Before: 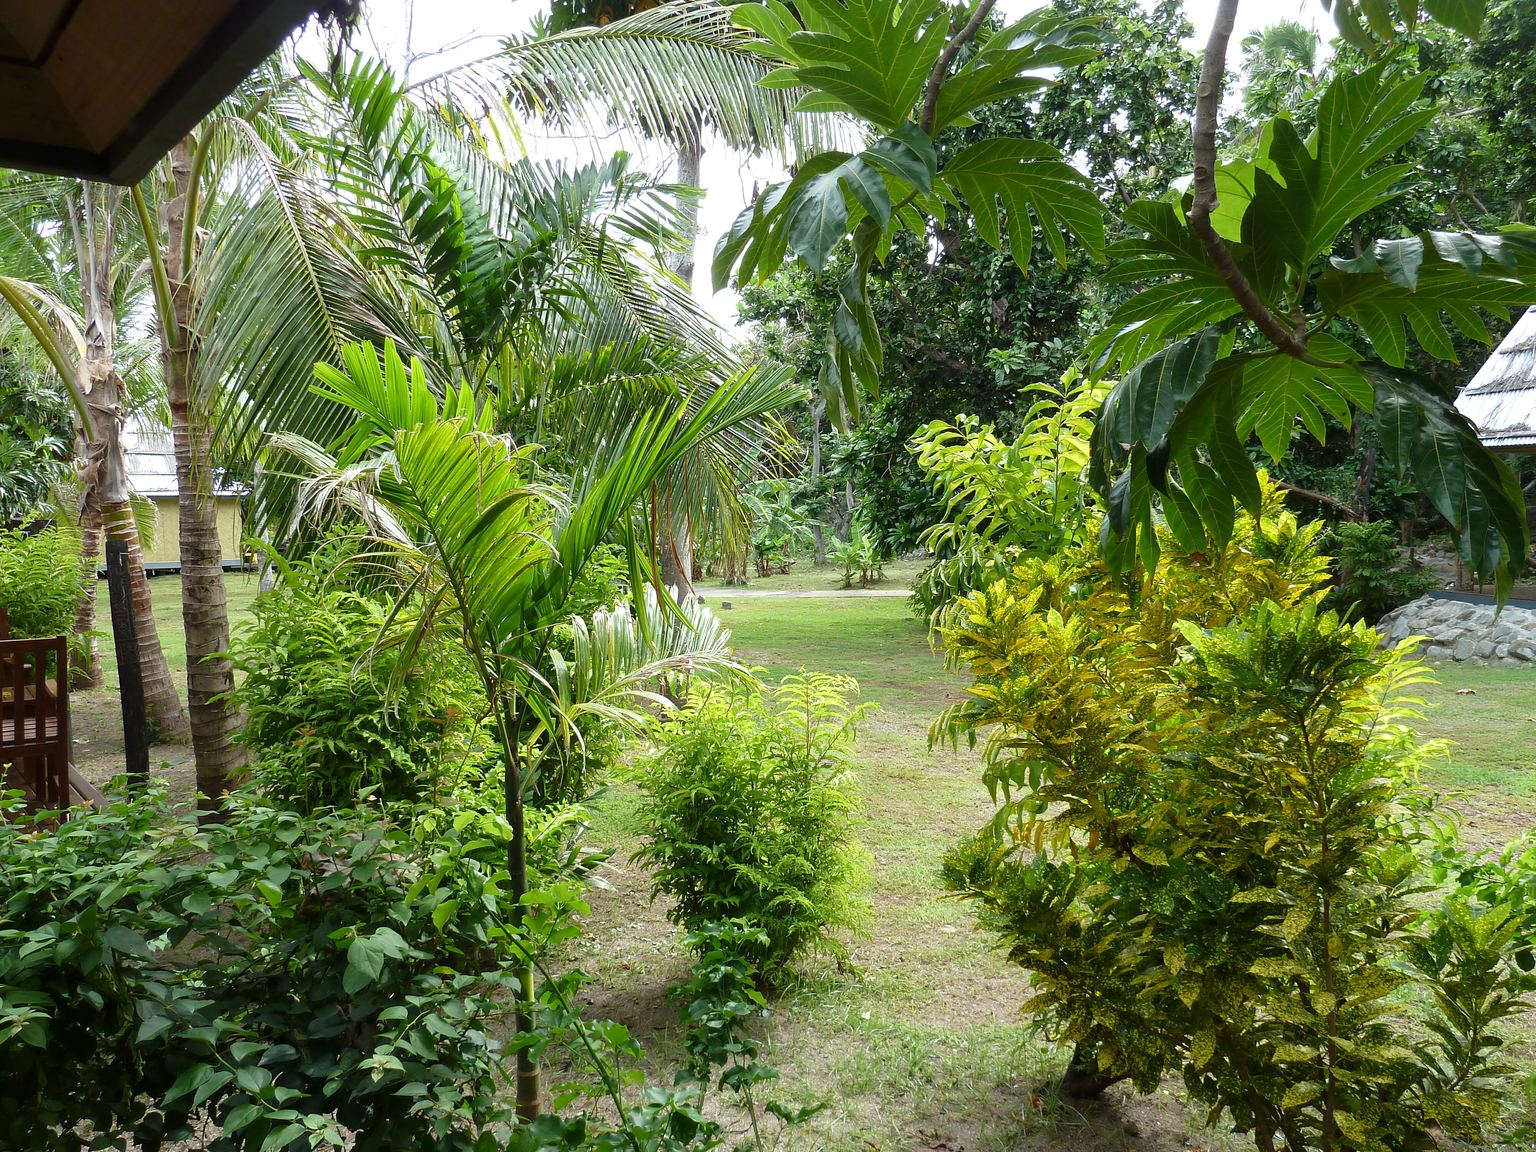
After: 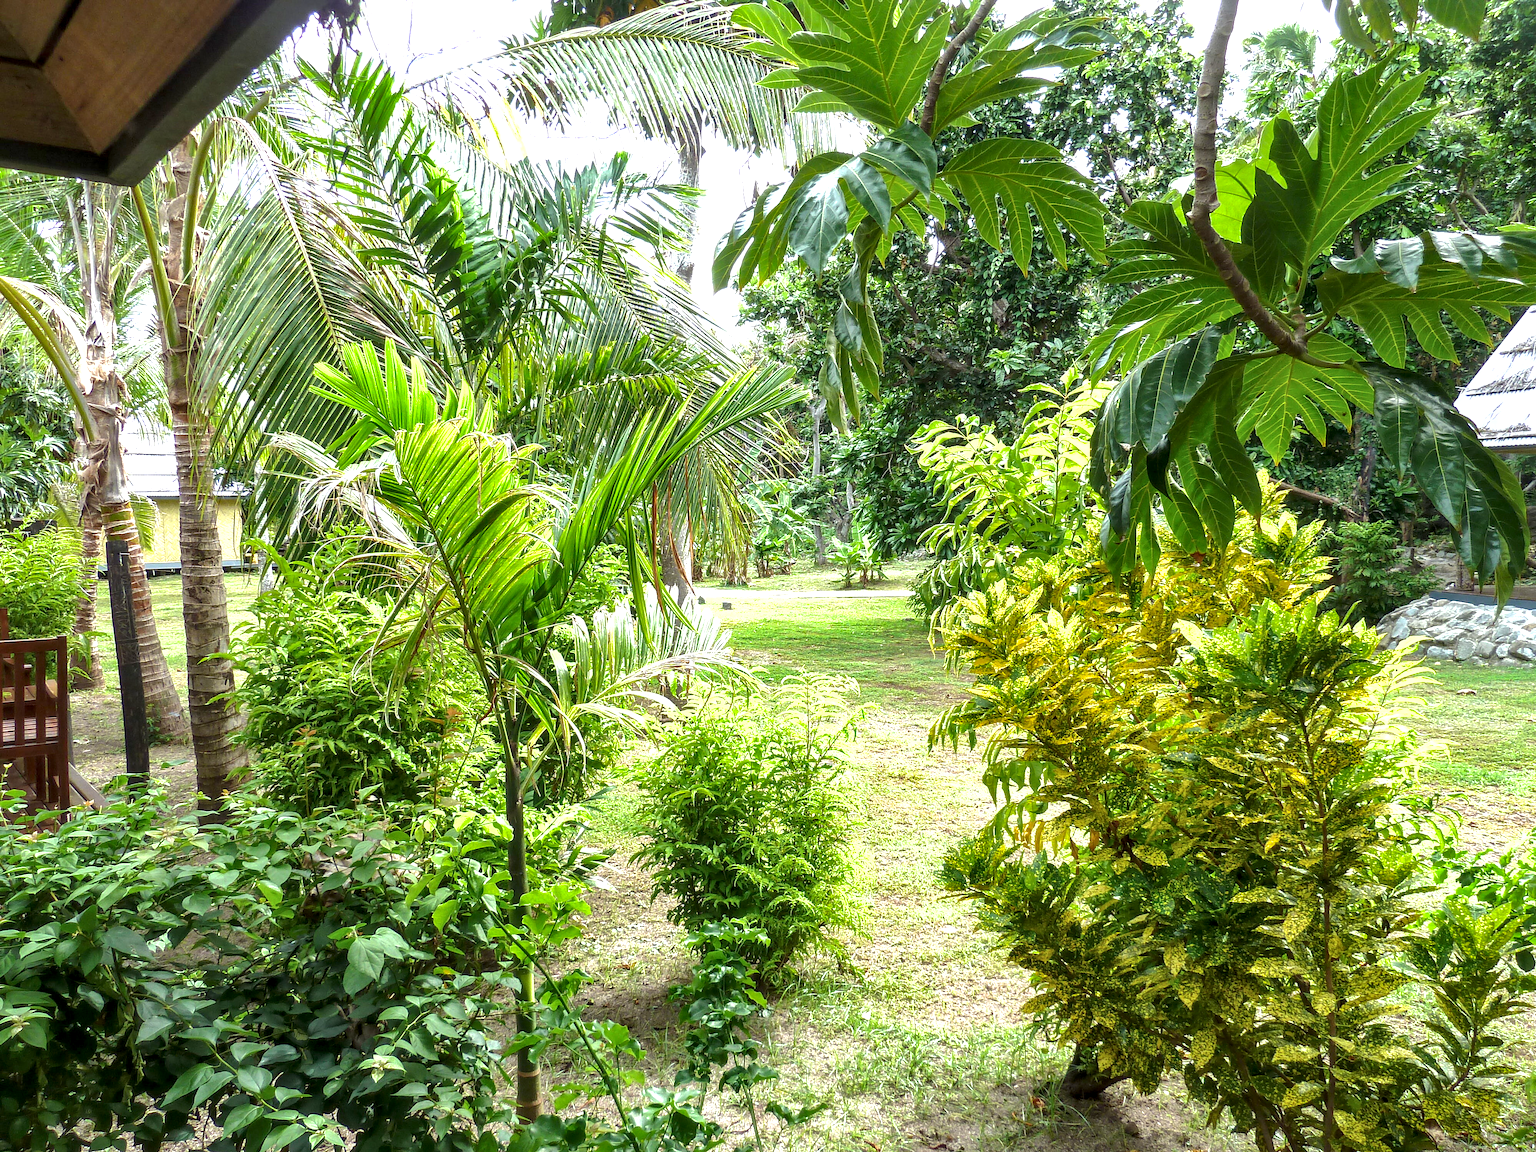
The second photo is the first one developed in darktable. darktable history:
shadows and highlights: on, module defaults
exposure: black level correction 0, exposure 0.895 EV, compensate exposure bias true, compensate highlight preservation false
local contrast: detail 144%
